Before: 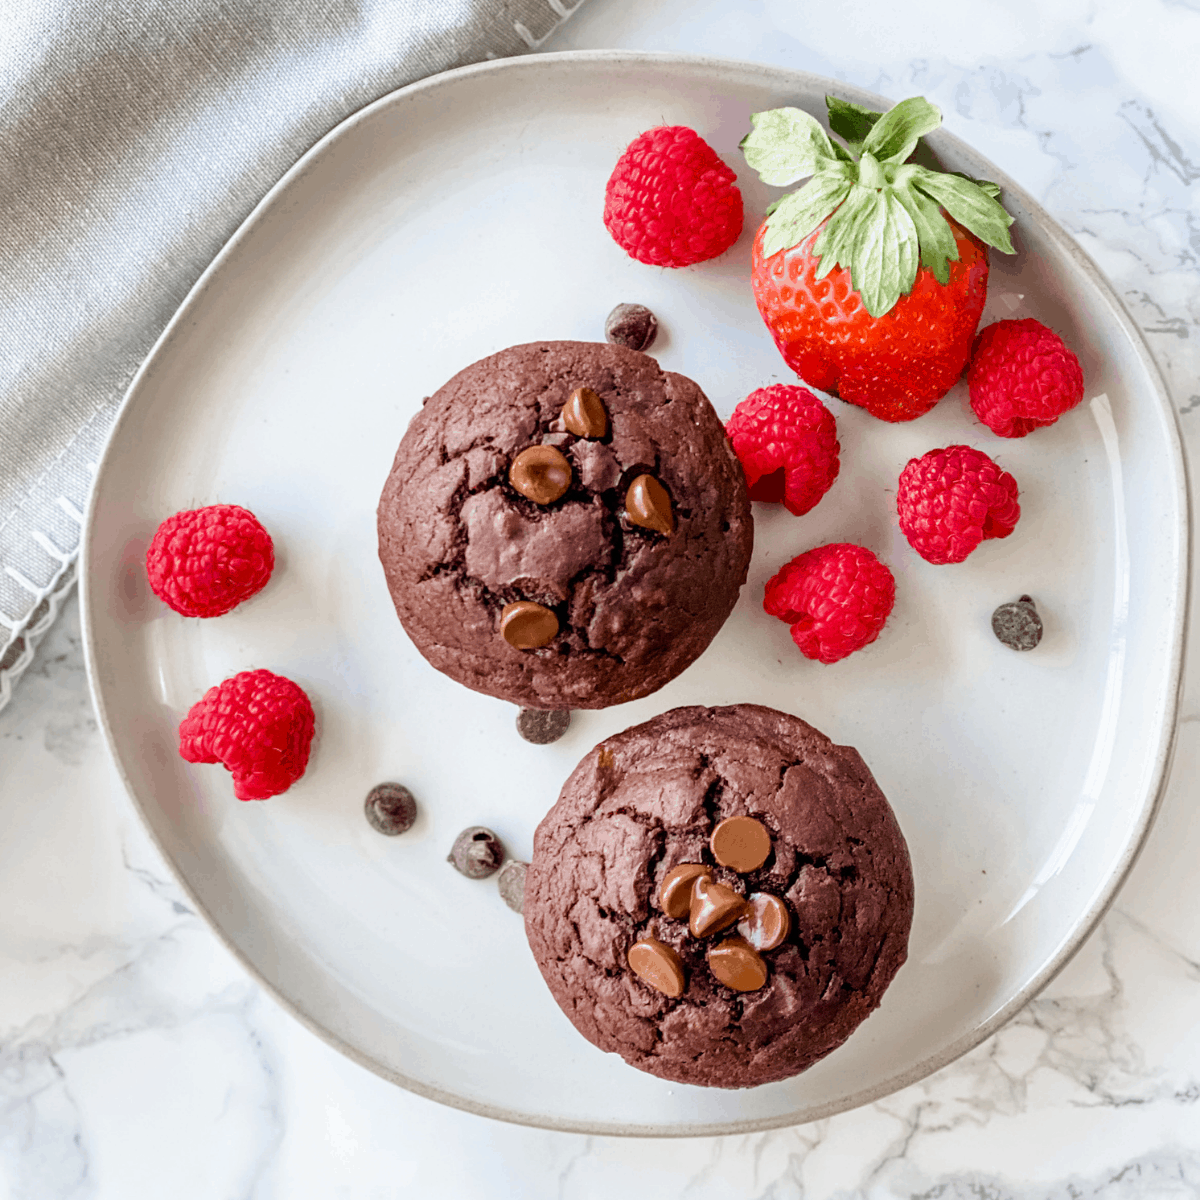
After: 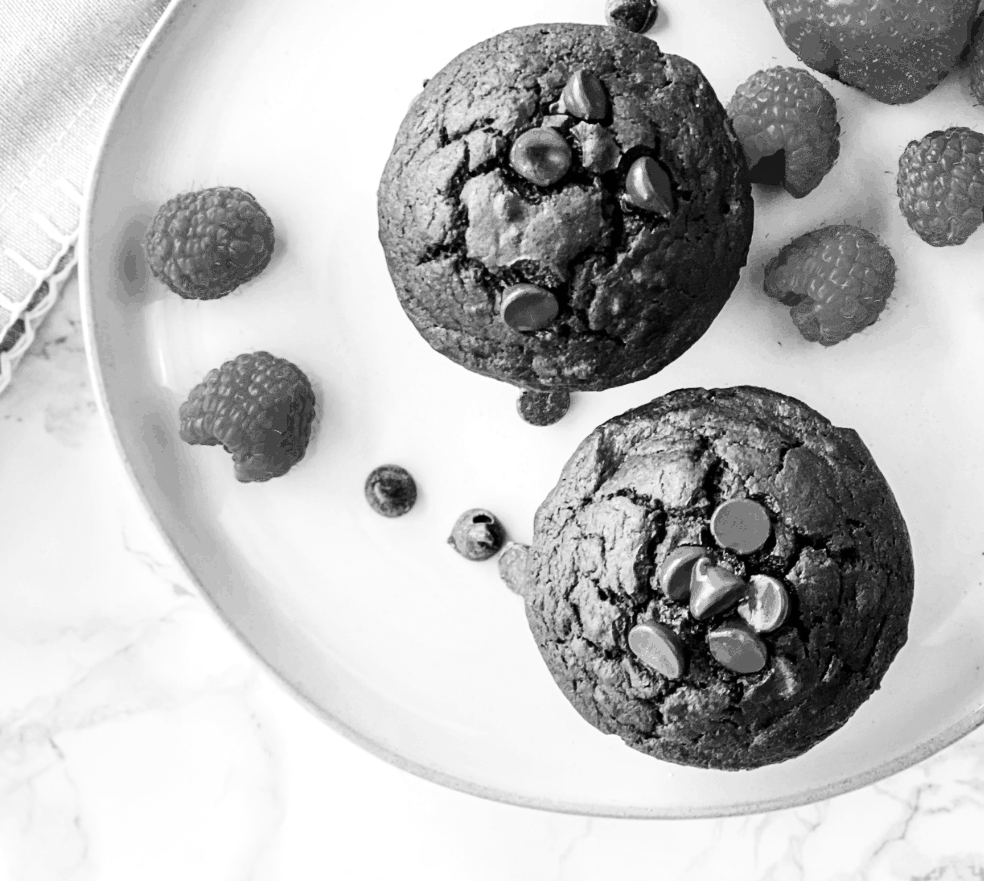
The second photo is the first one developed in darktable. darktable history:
white balance: red 0.948, green 1.02, blue 1.176
exposure: exposure 0.2 EV, compensate highlight preservation false
monochrome: on, module defaults
crop: top 26.531%, right 17.959%
tone equalizer: on, module defaults
contrast brightness saturation: contrast 0.26, brightness 0.02, saturation 0.87
